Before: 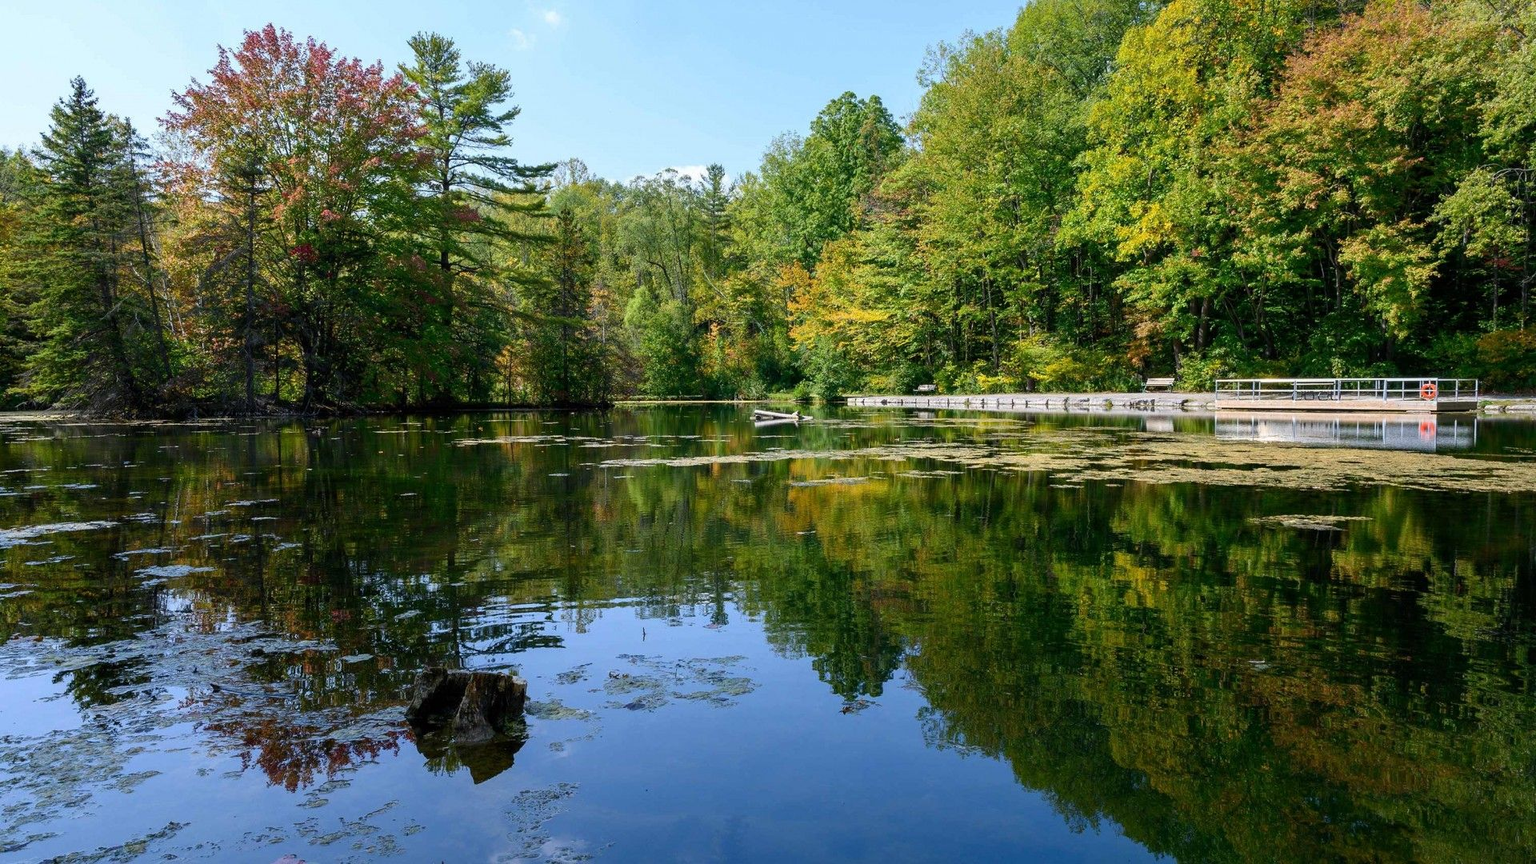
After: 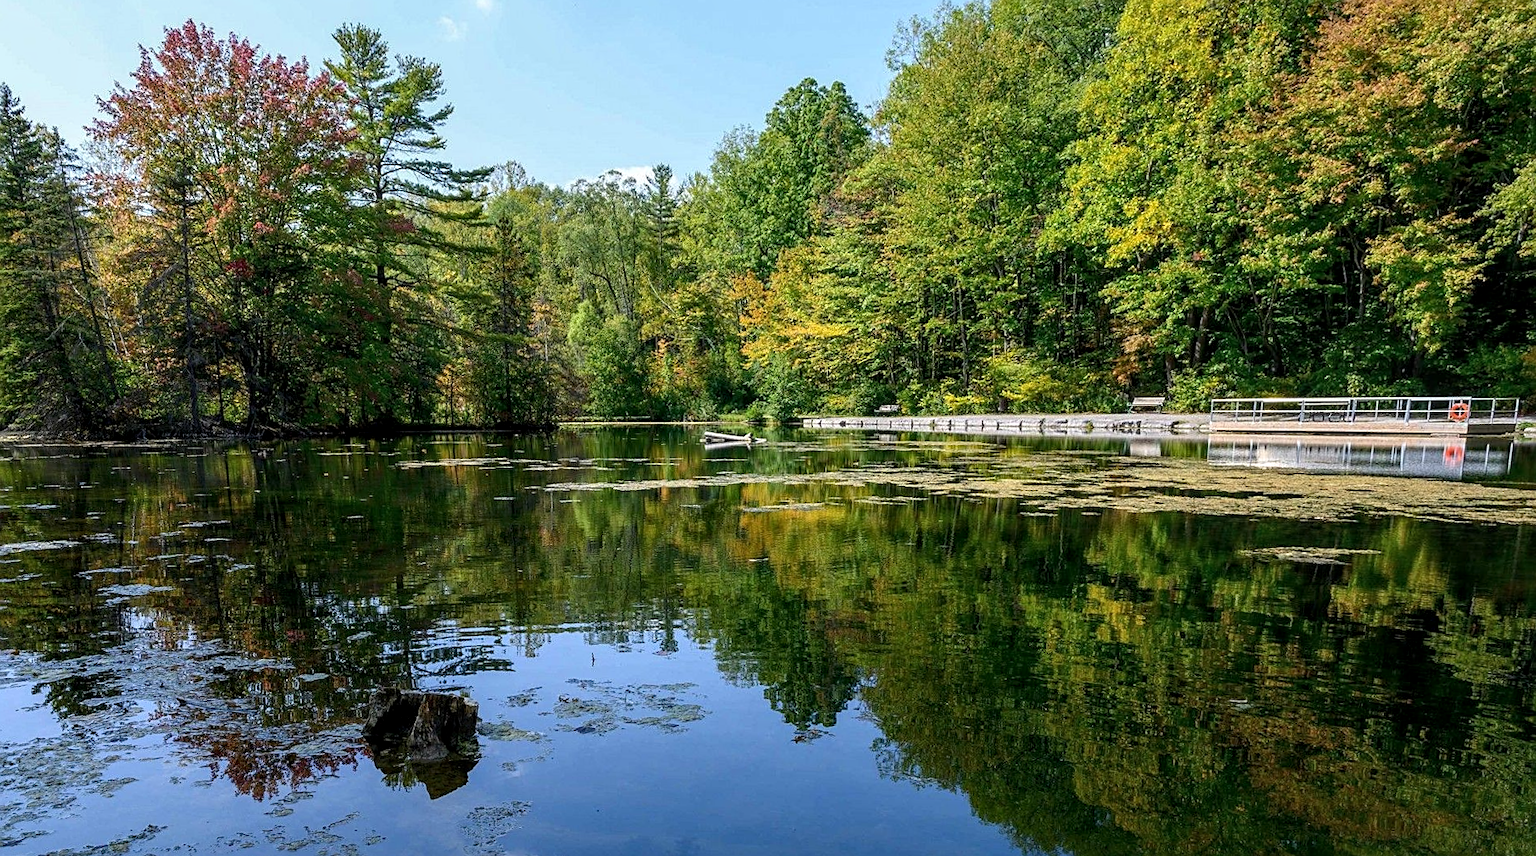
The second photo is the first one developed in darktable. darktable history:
sharpen: on, module defaults
rotate and perspective: rotation 0.062°, lens shift (vertical) 0.115, lens shift (horizontal) -0.133, crop left 0.047, crop right 0.94, crop top 0.061, crop bottom 0.94
local contrast: on, module defaults
color balance: mode lift, gamma, gain (sRGB)
